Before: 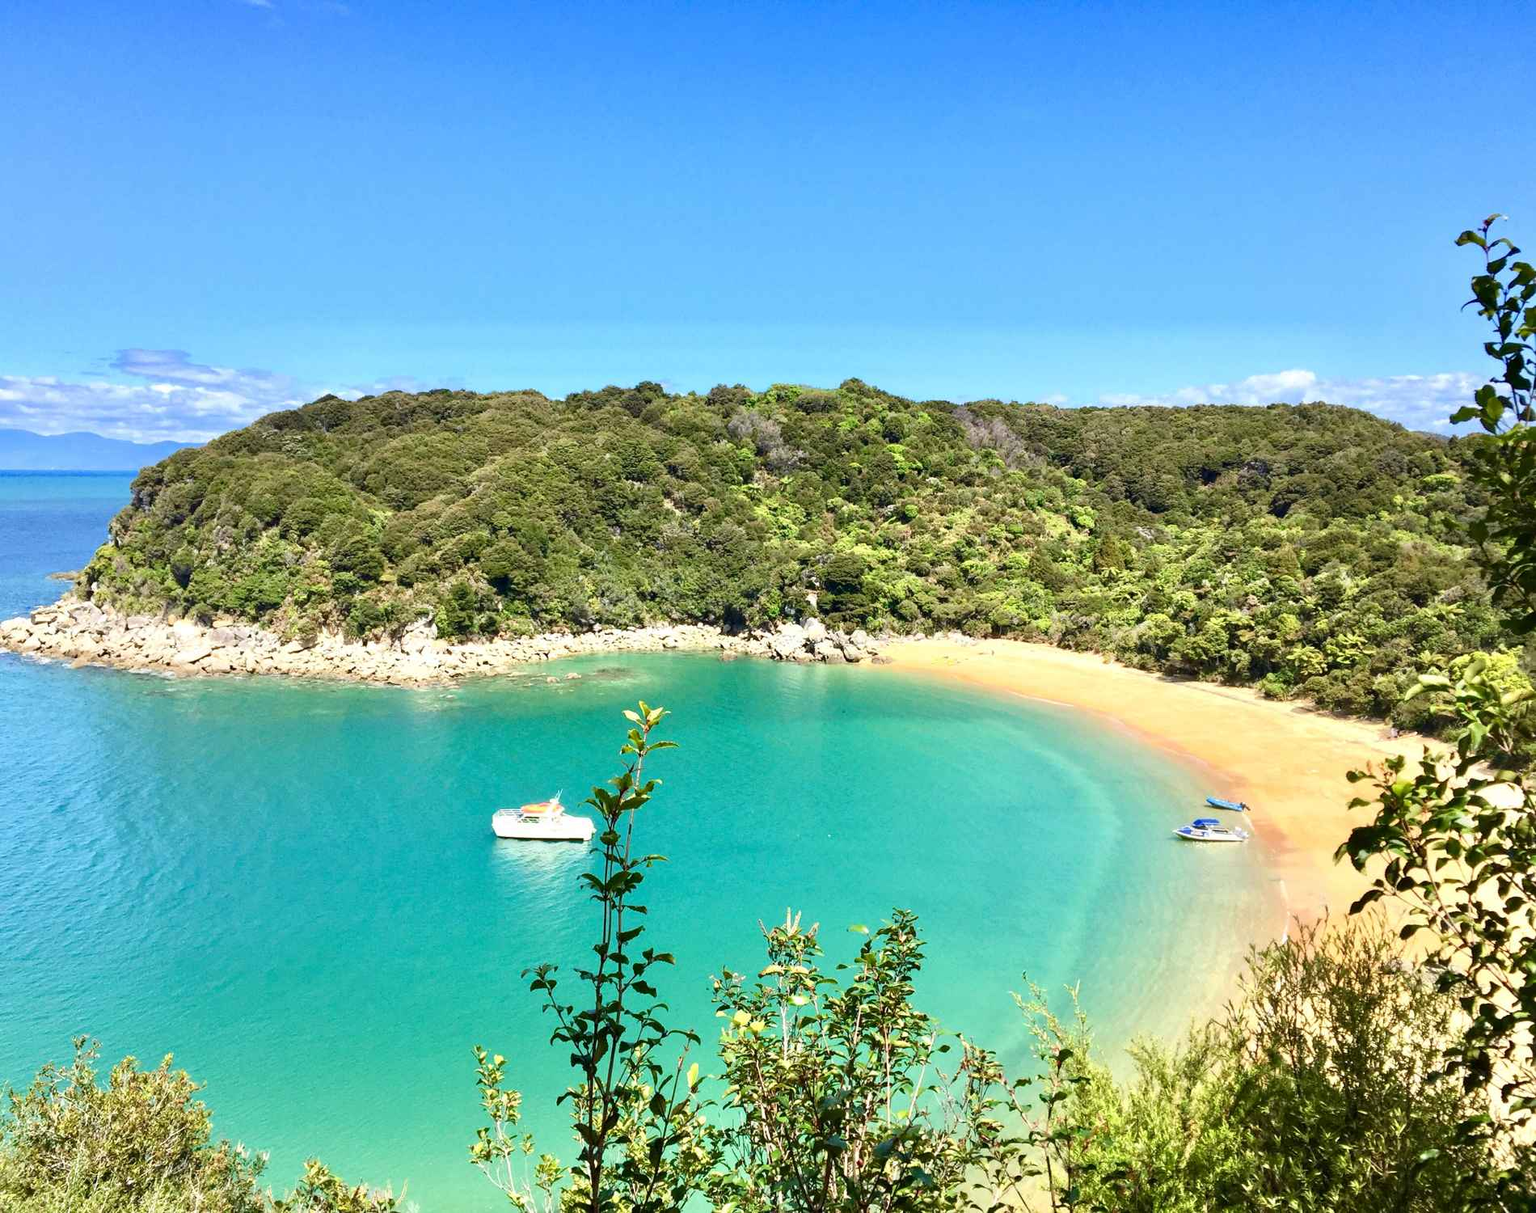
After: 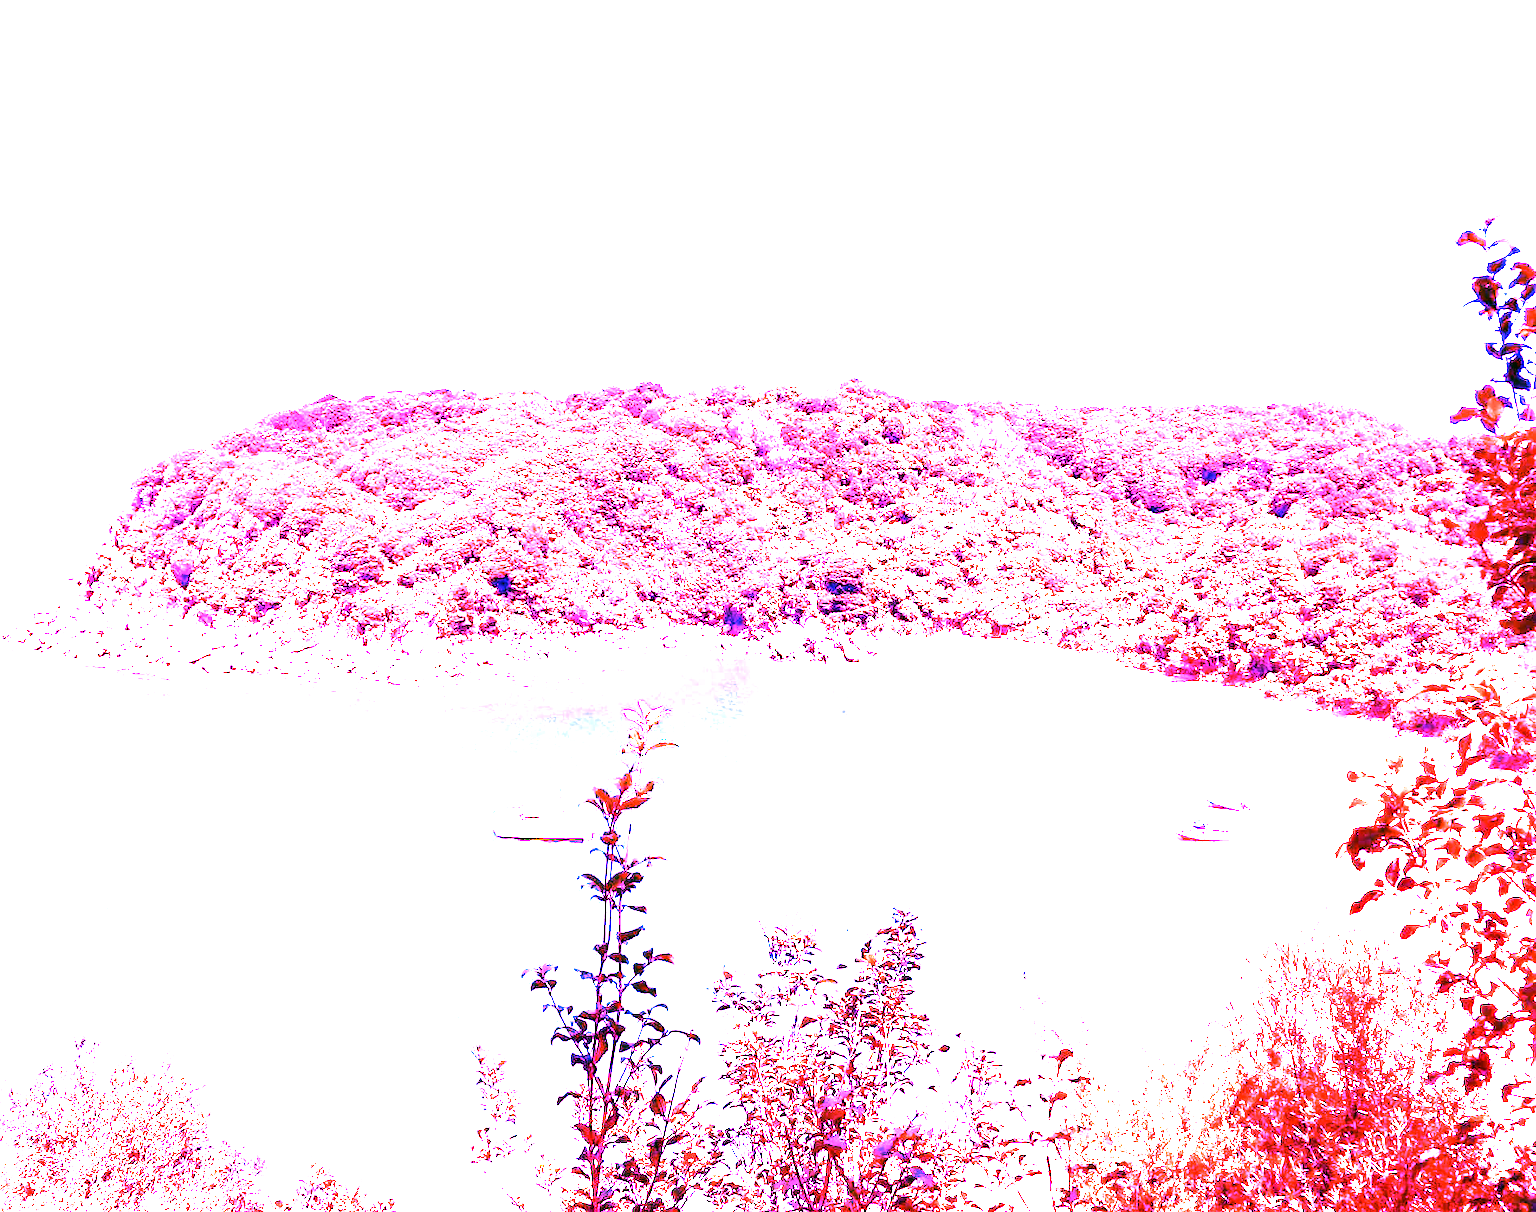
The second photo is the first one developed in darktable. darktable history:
color calibration: x 0.329, y 0.345, temperature 5633 K
white balance: red 8, blue 8
